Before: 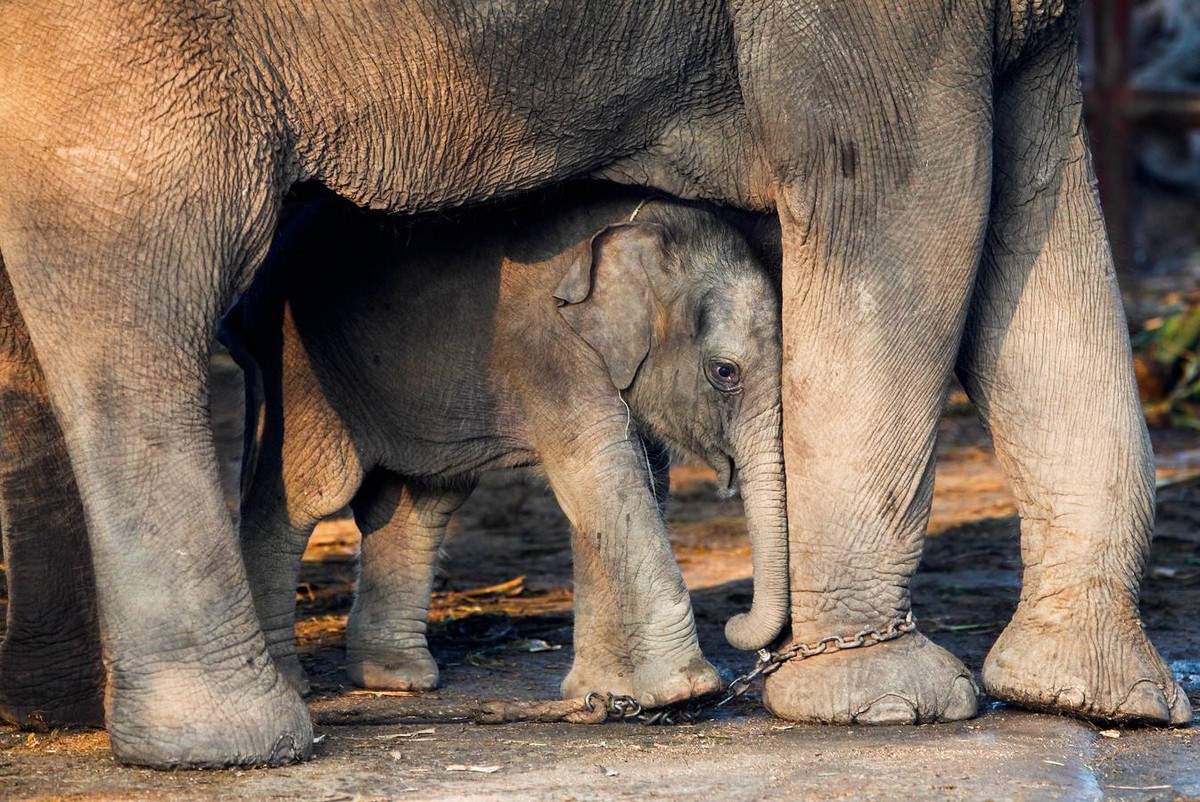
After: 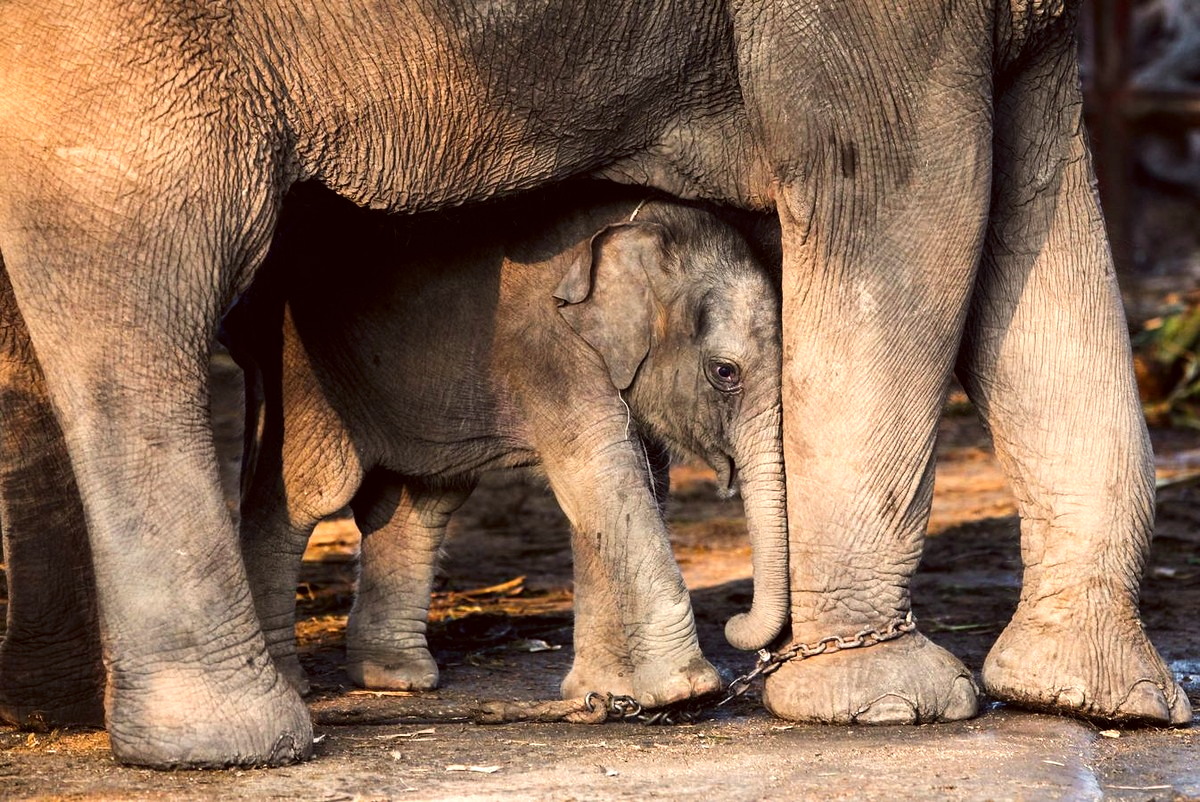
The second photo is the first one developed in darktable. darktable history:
color correction: highlights a* 6.27, highlights b* 8.19, shadows a* 5.94, shadows b* 7.23, saturation 0.9
tone equalizer: -8 EV -0.417 EV, -7 EV -0.389 EV, -6 EV -0.333 EV, -5 EV -0.222 EV, -3 EV 0.222 EV, -2 EV 0.333 EV, -1 EV 0.389 EV, +0 EV 0.417 EV, edges refinement/feathering 500, mask exposure compensation -1.57 EV, preserve details no
